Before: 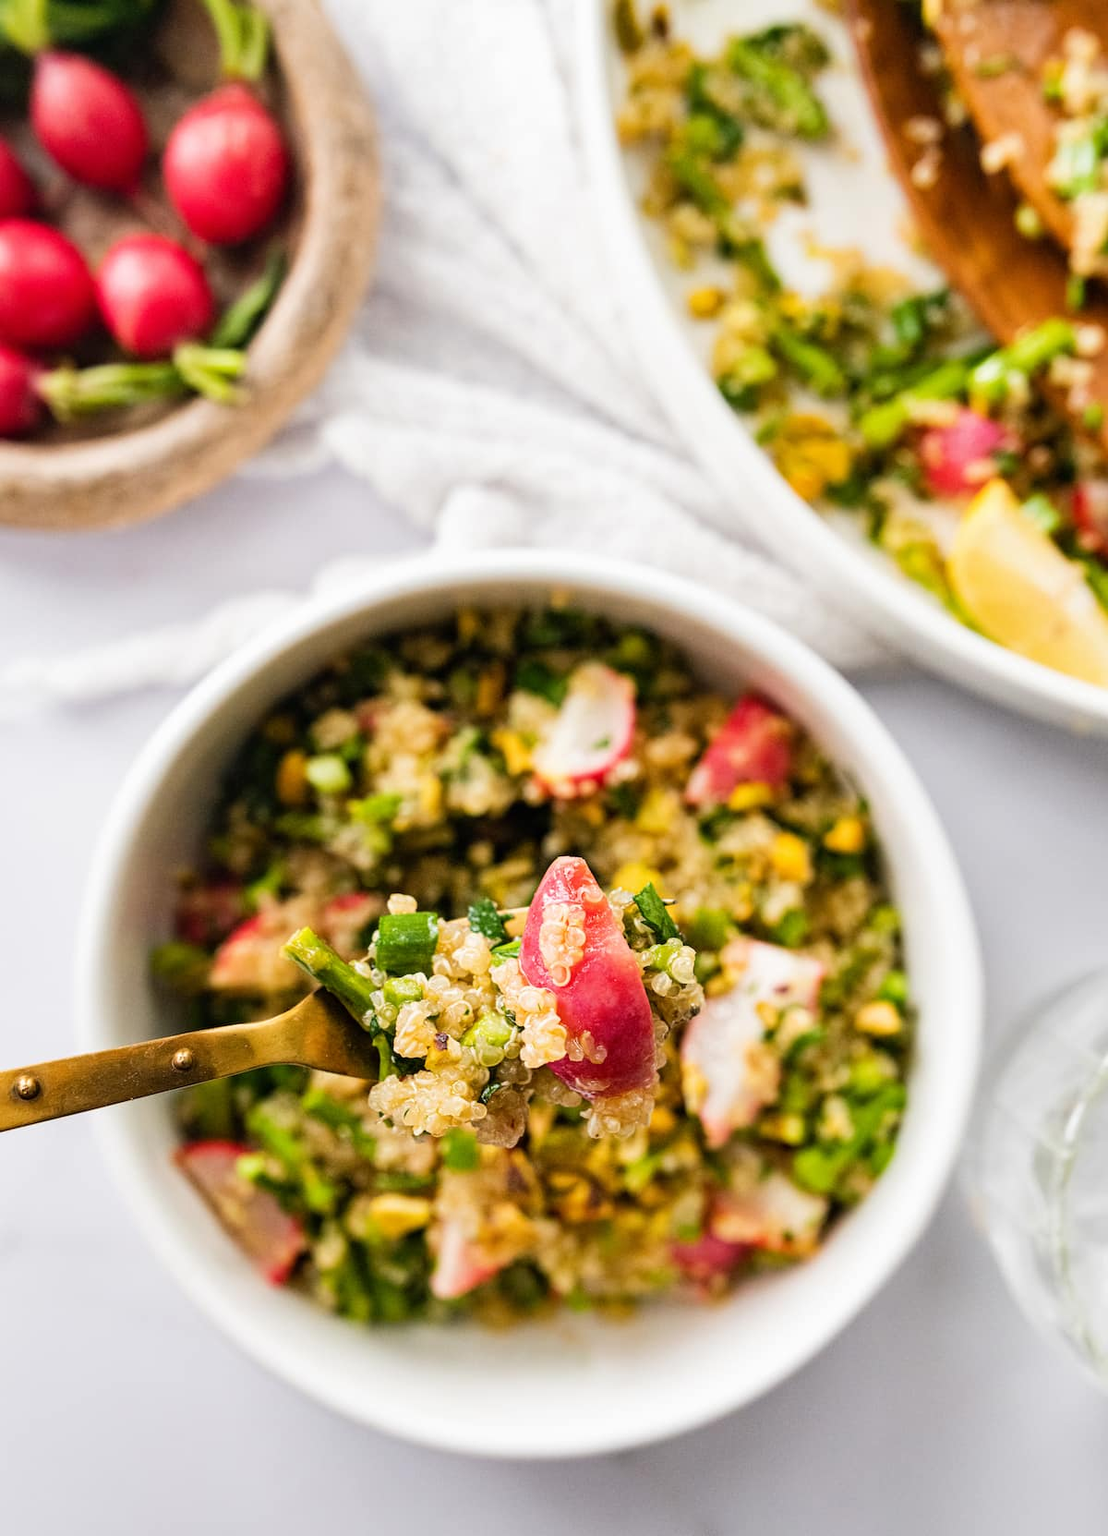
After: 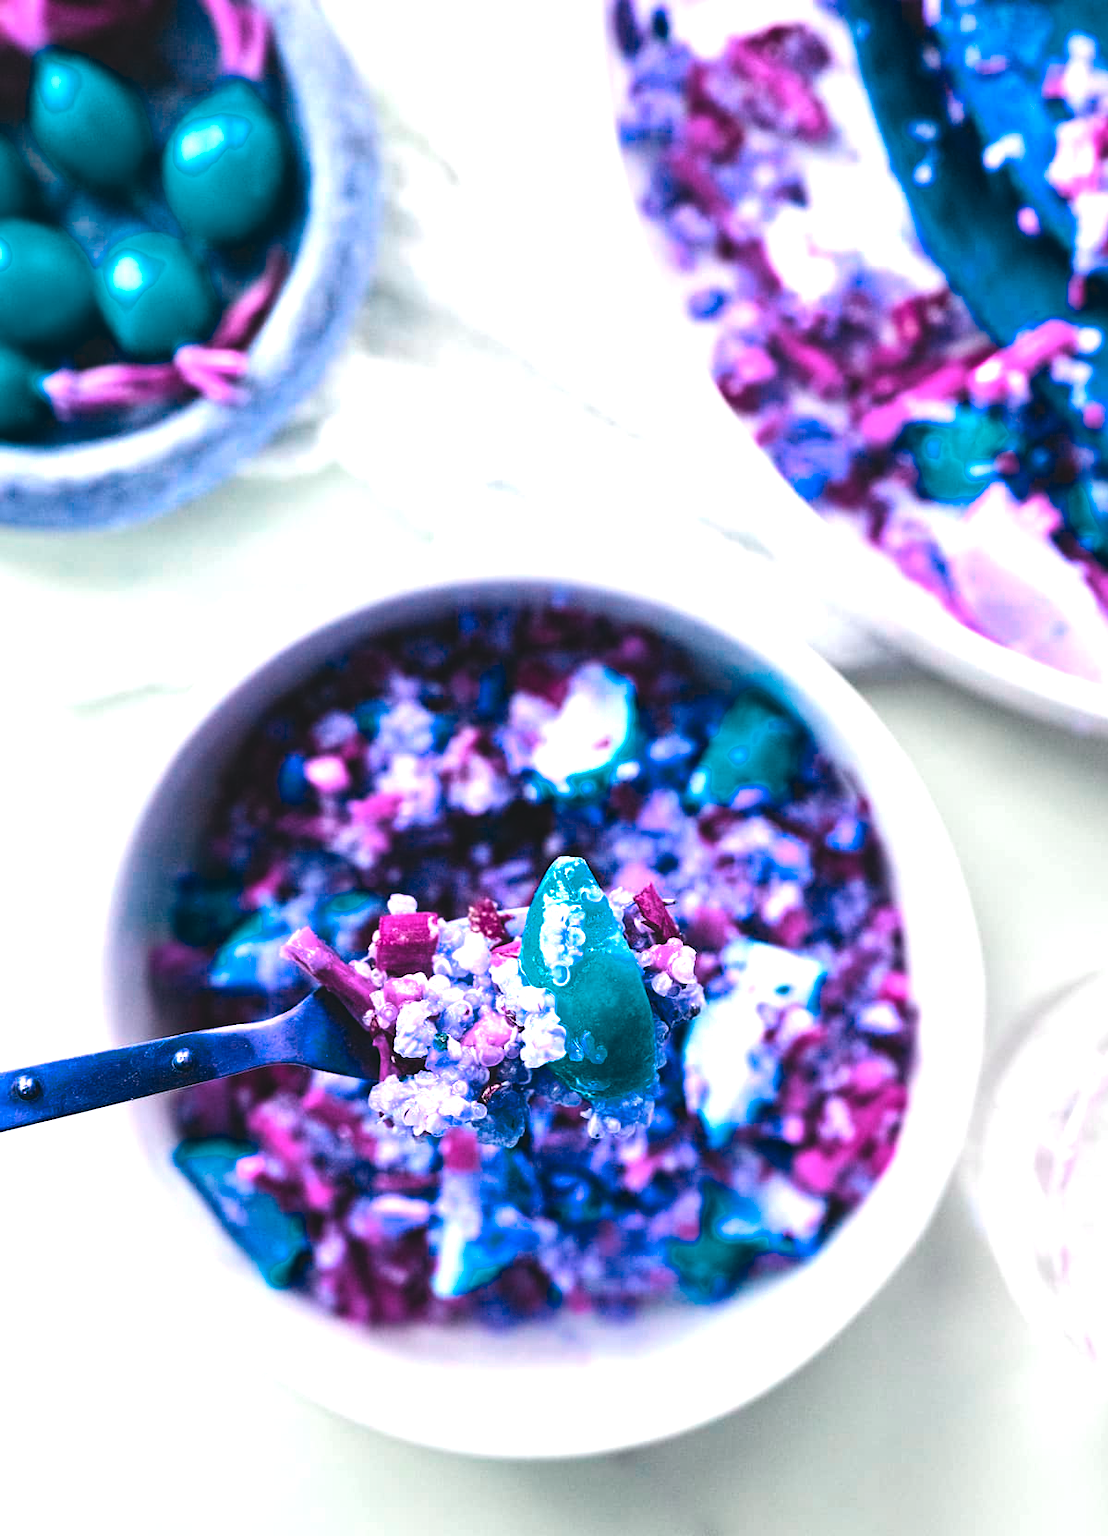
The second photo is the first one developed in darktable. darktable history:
color balance rgb: shadows lift › chroma 2.005%, shadows lift › hue 248°, global offset › luminance 1.97%, linear chroma grading › global chroma 9.755%, perceptual saturation grading › global saturation 25.521%, hue shift -149°, contrast 35.06%, saturation formula JzAzBz (2021)
